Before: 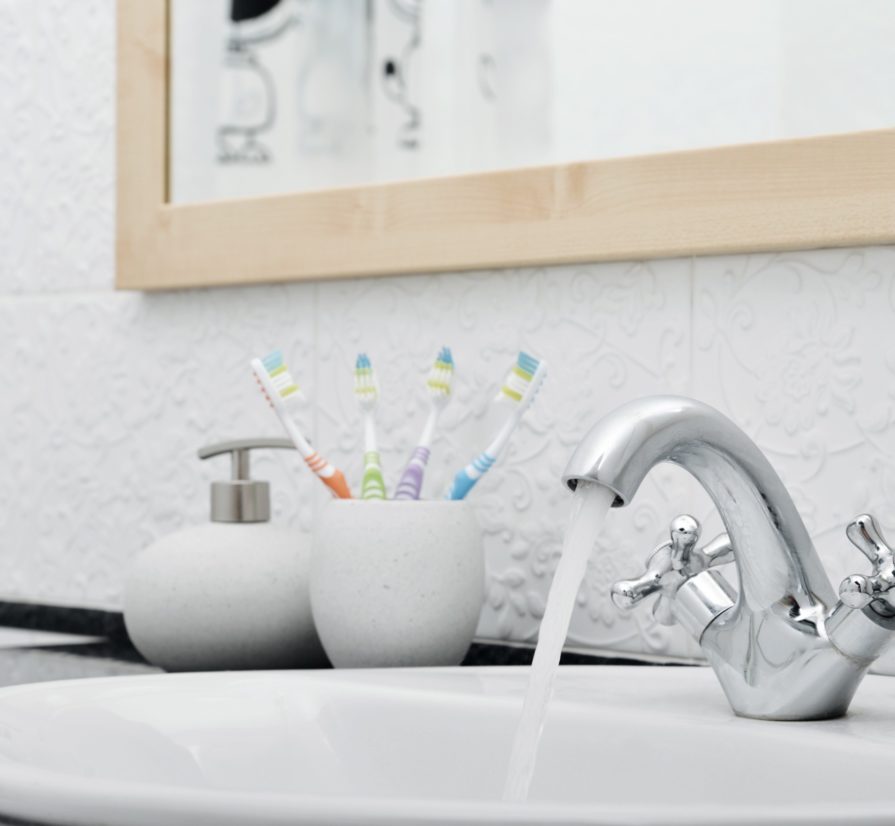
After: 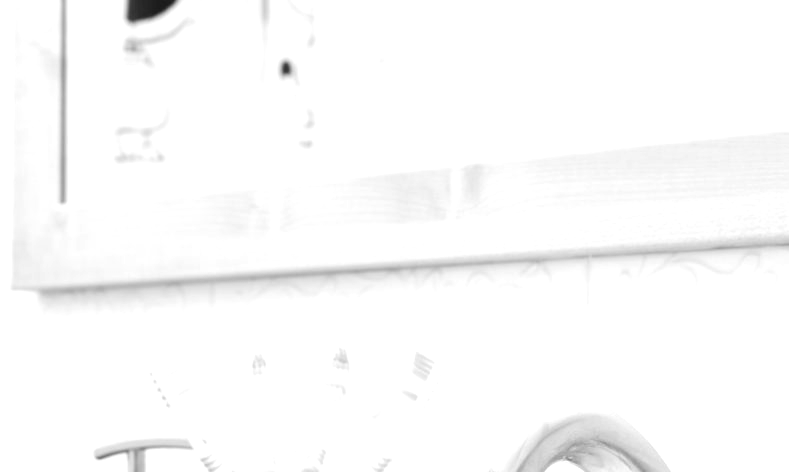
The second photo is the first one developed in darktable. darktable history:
contrast brightness saturation: contrast -0.11
color calibration: output gray [0.267, 0.423, 0.267, 0], illuminant same as pipeline (D50), adaptation none (bypass)
exposure: black level correction 0.001, exposure 1.116 EV, compensate highlight preservation false
crop and rotate: left 11.812%, bottom 42.776%
